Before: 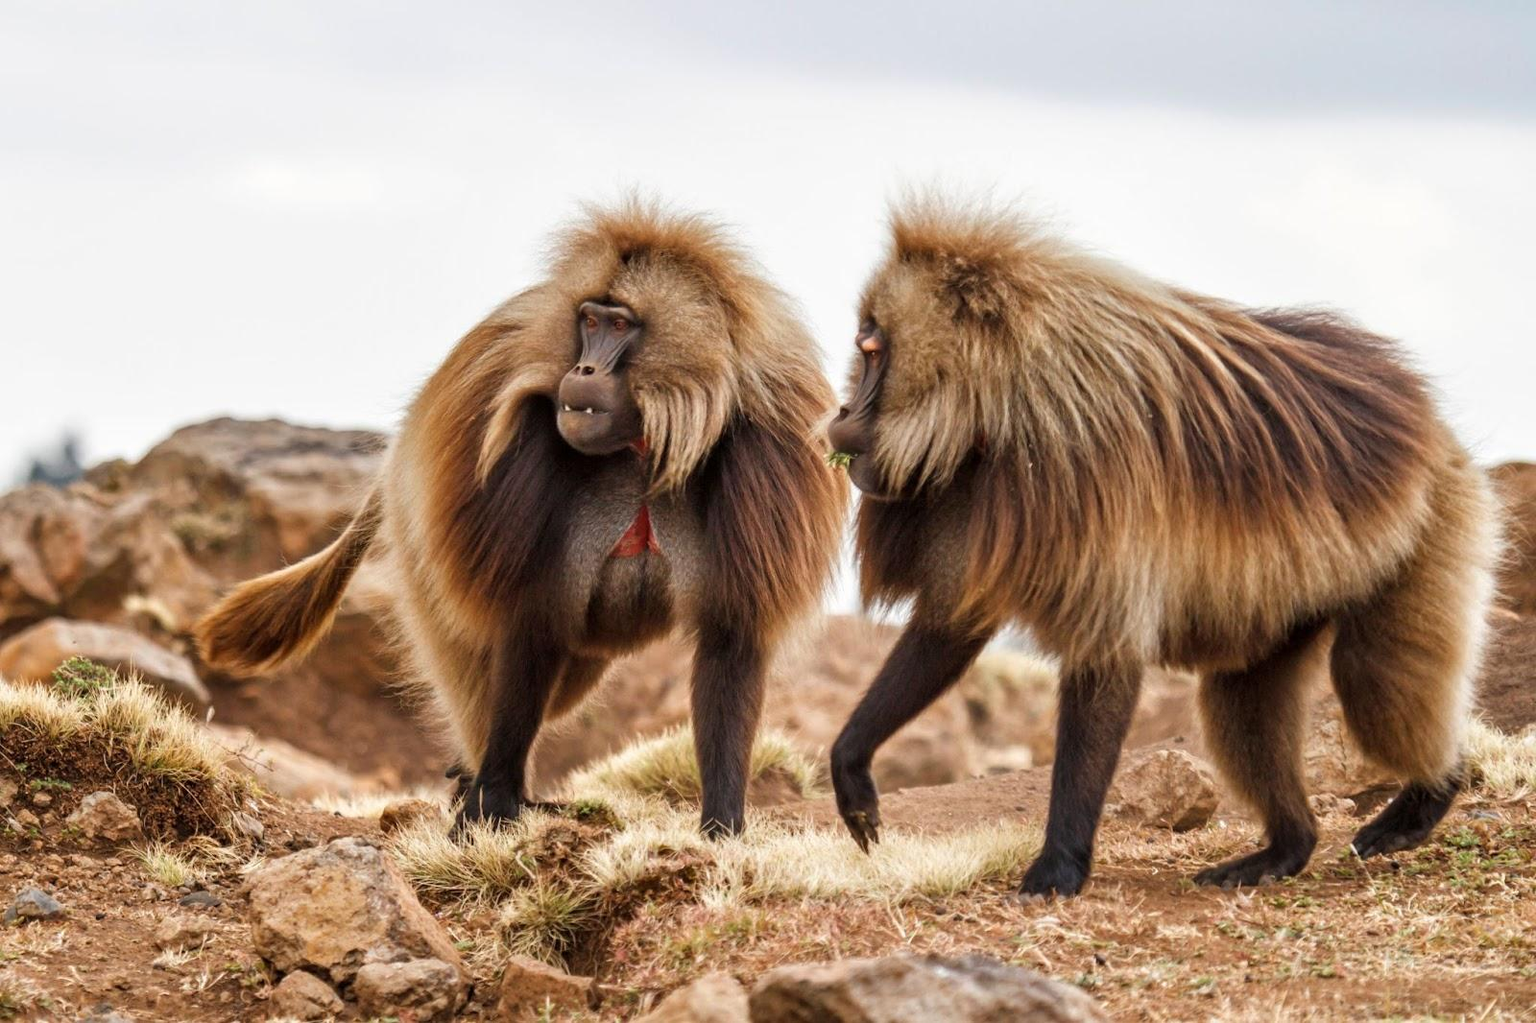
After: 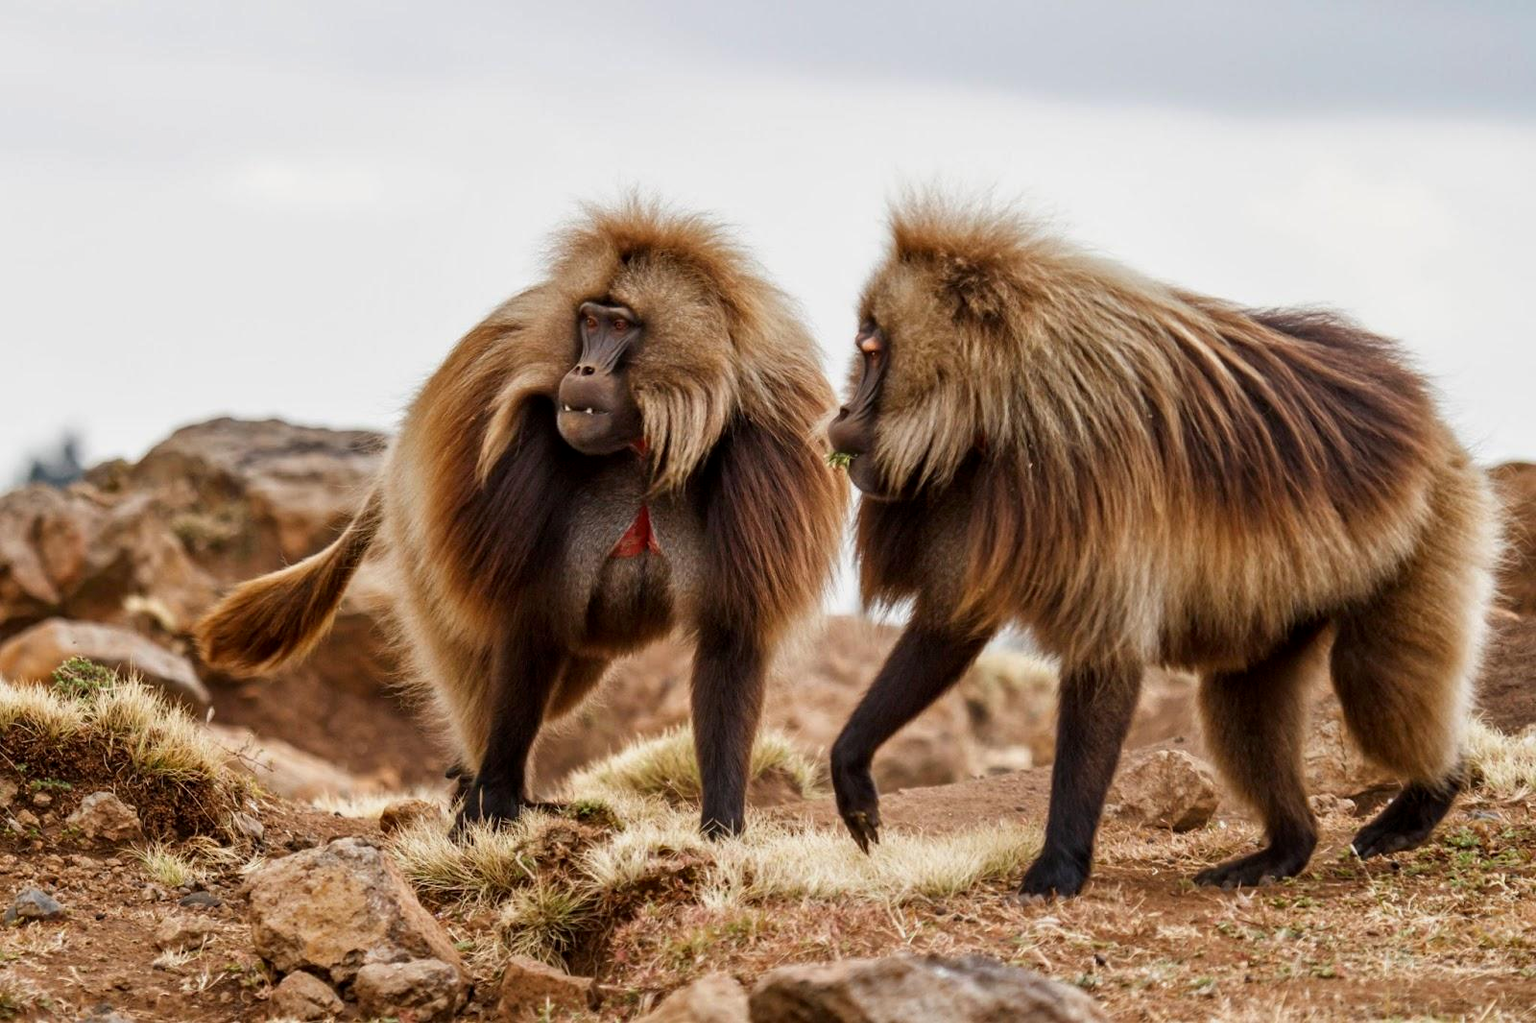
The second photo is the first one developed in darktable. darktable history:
contrast brightness saturation: contrast 0.03, brightness -0.04
base curve: curves: ch0 [(0, 0) (0.989, 0.992)]
levels: levels [0, 0.499, 1]
exposure: black level correction 0.029, exposure -0.073 EV
